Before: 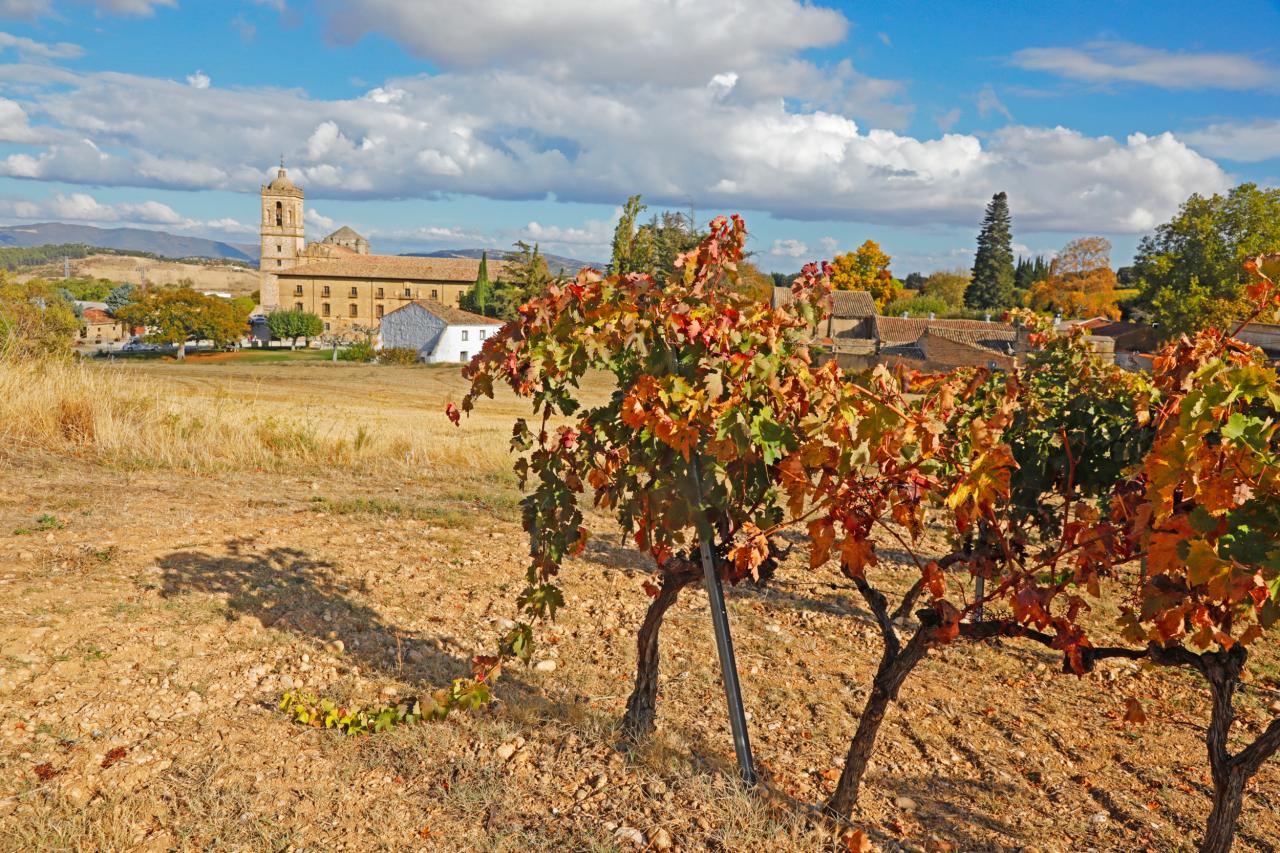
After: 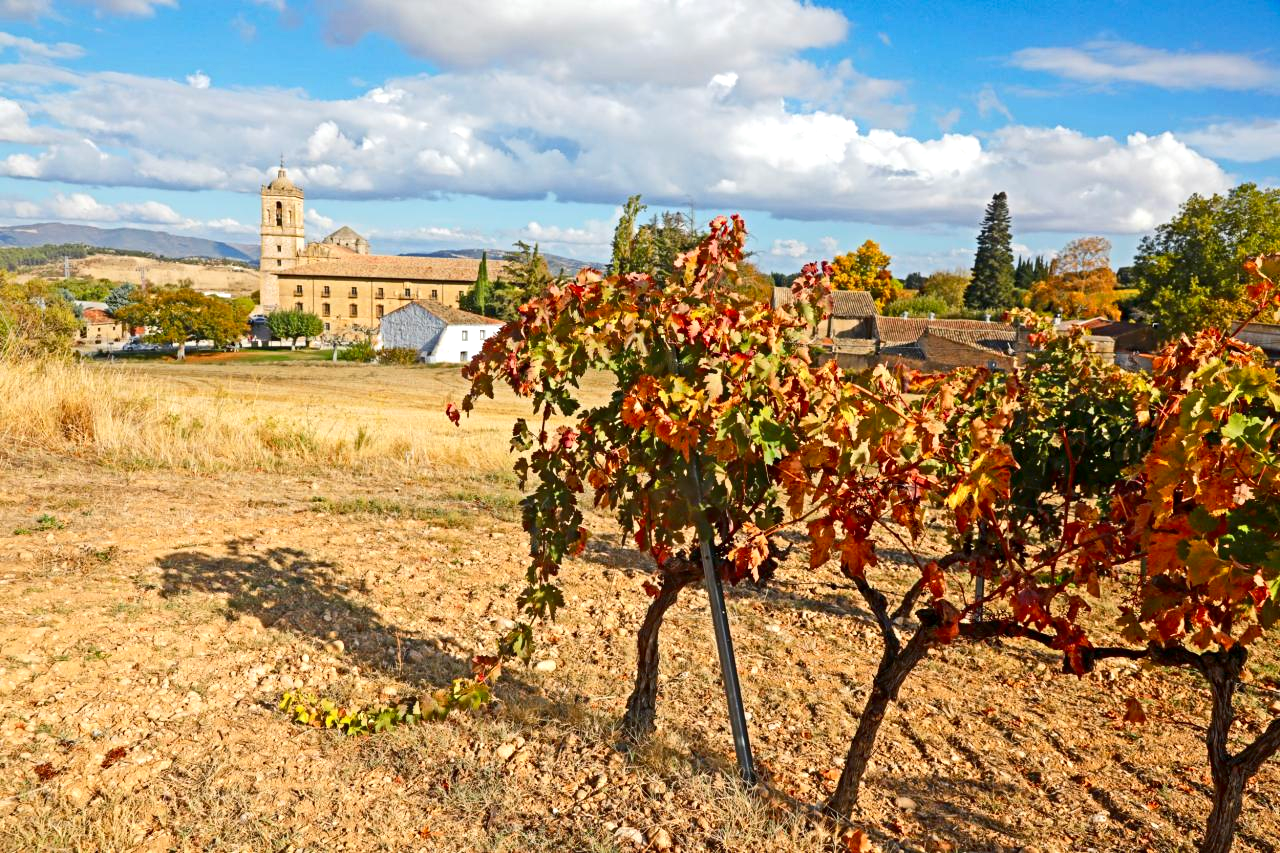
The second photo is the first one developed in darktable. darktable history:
exposure: black level correction 0.005, exposure 0.42 EV, compensate highlight preservation false
tone curve: curves: ch0 [(0, 0) (0.003, 0.012) (0.011, 0.015) (0.025, 0.02) (0.044, 0.032) (0.069, 0.044) (0.1, 0.063) (0.136, 0.085) (0.177, 0.121) (0.224, 0.159) (0.277, 0.207) (0.335, 0.261) (0.399, 0.328) (0.468, 0.41) (0.543, 0.506) (0.623, 0.609) (0.709, 0.719) (0.801, 0.82) (0.898, 0.907) (1, 1)], color space Lab, independent channels, preserve colors none
